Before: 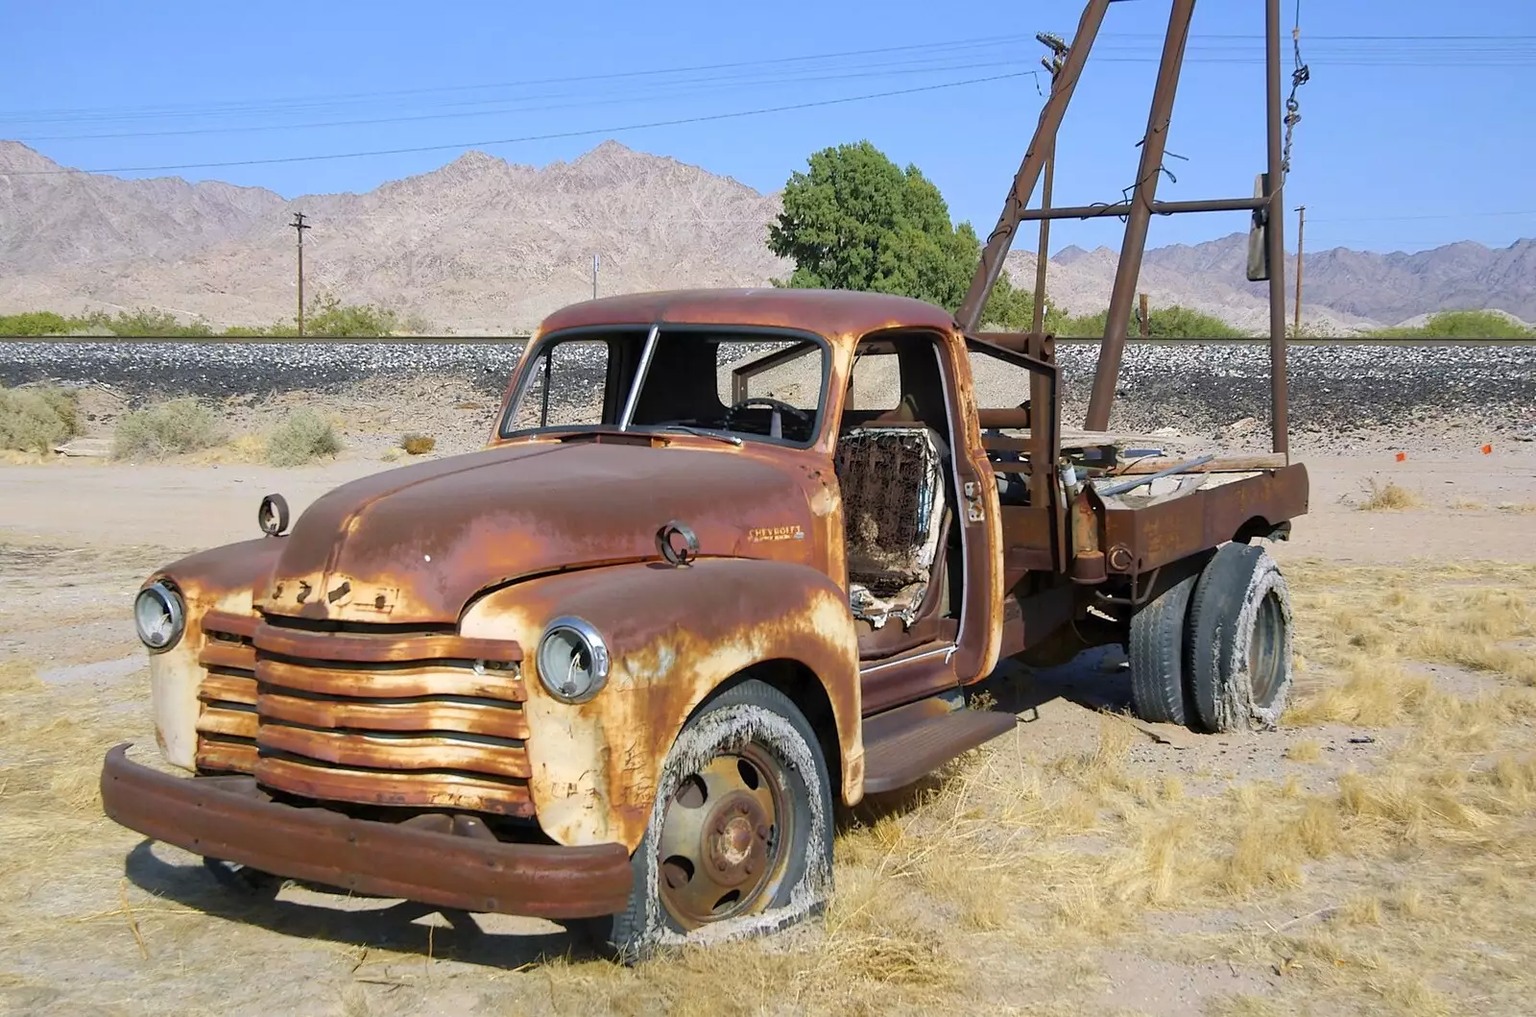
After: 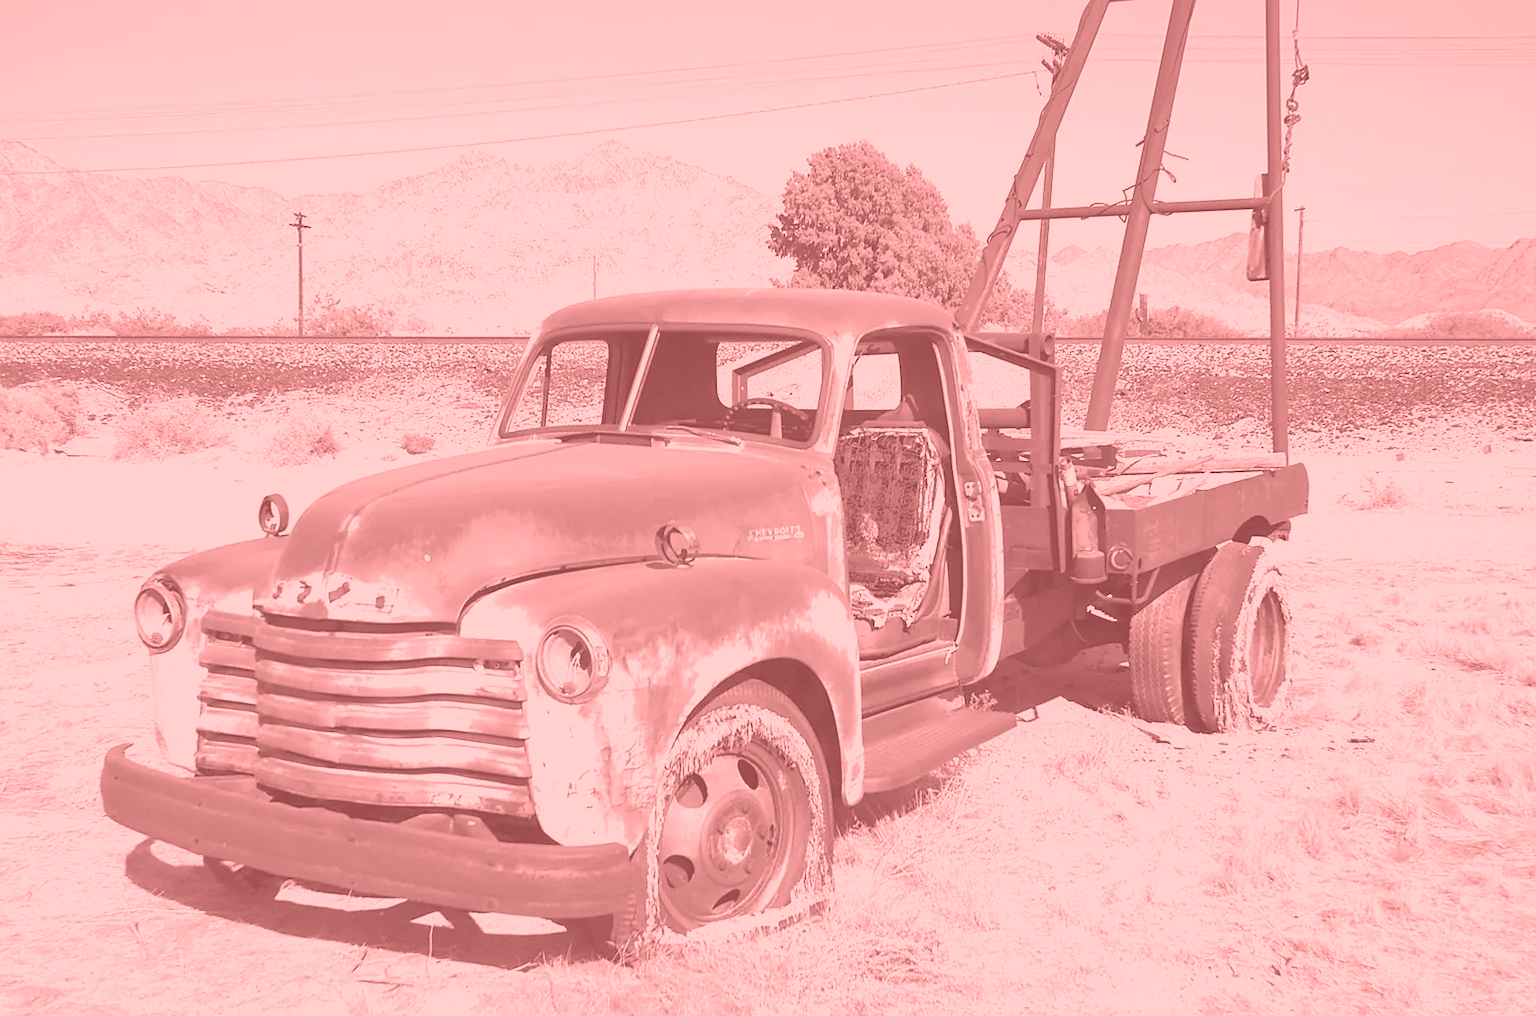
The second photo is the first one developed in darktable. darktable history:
colorize: saturation 51%, source mix 50.67%, lightness 50.67%
exposure: exposure 1 EV, compensate highlight preservation false
sharpen: amount 0.2
shadows and highlights: shadows 29.61, highlights -30.47, low approximation 0.01, soften with gaussian
